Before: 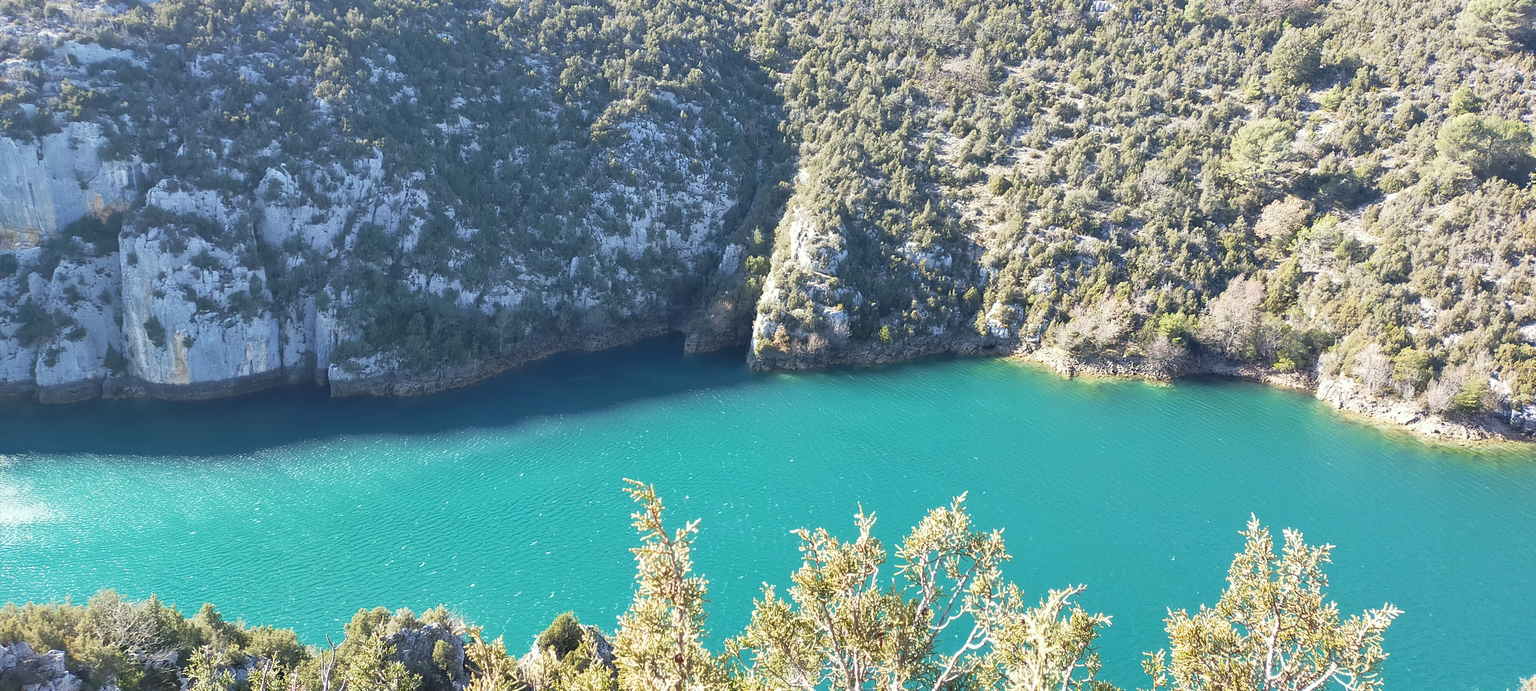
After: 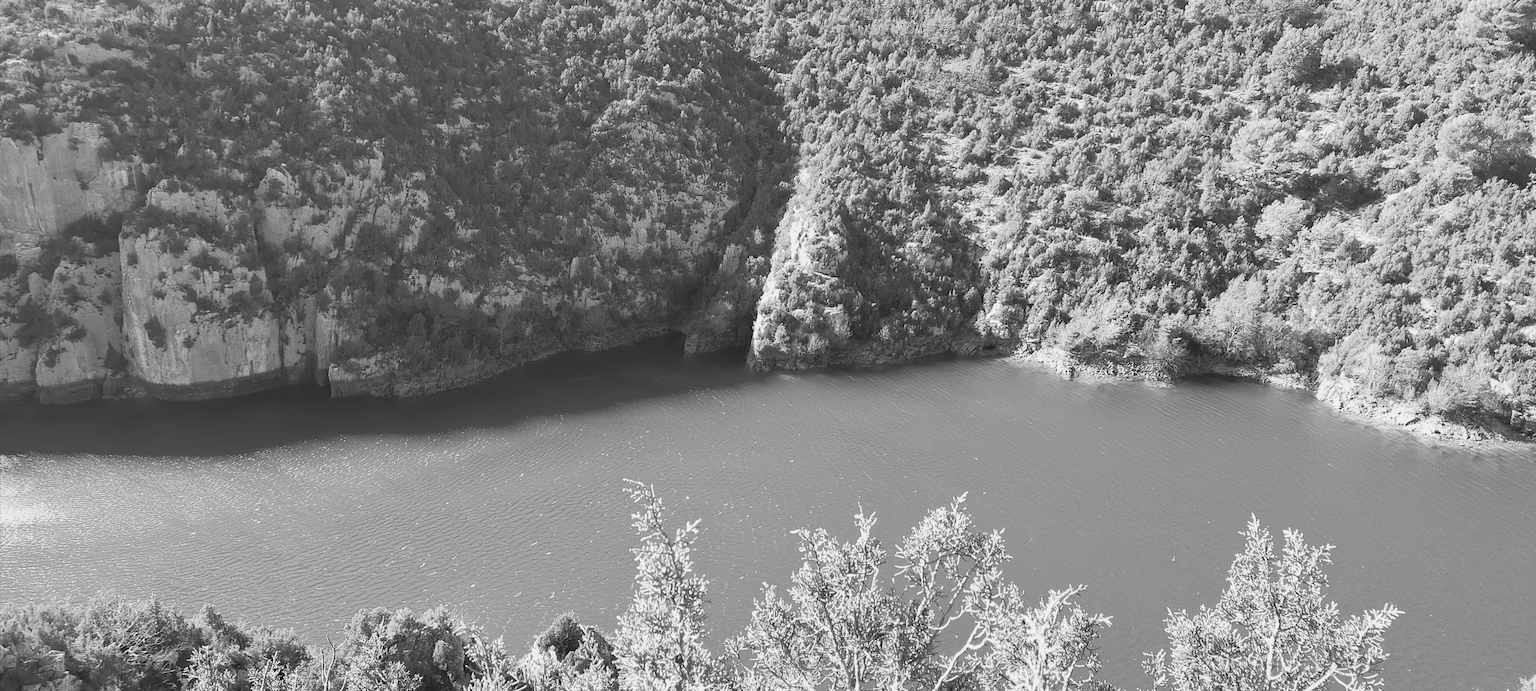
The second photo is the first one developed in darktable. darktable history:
white balance: emerald 1
monochrome: a -71.75, b 75.82
